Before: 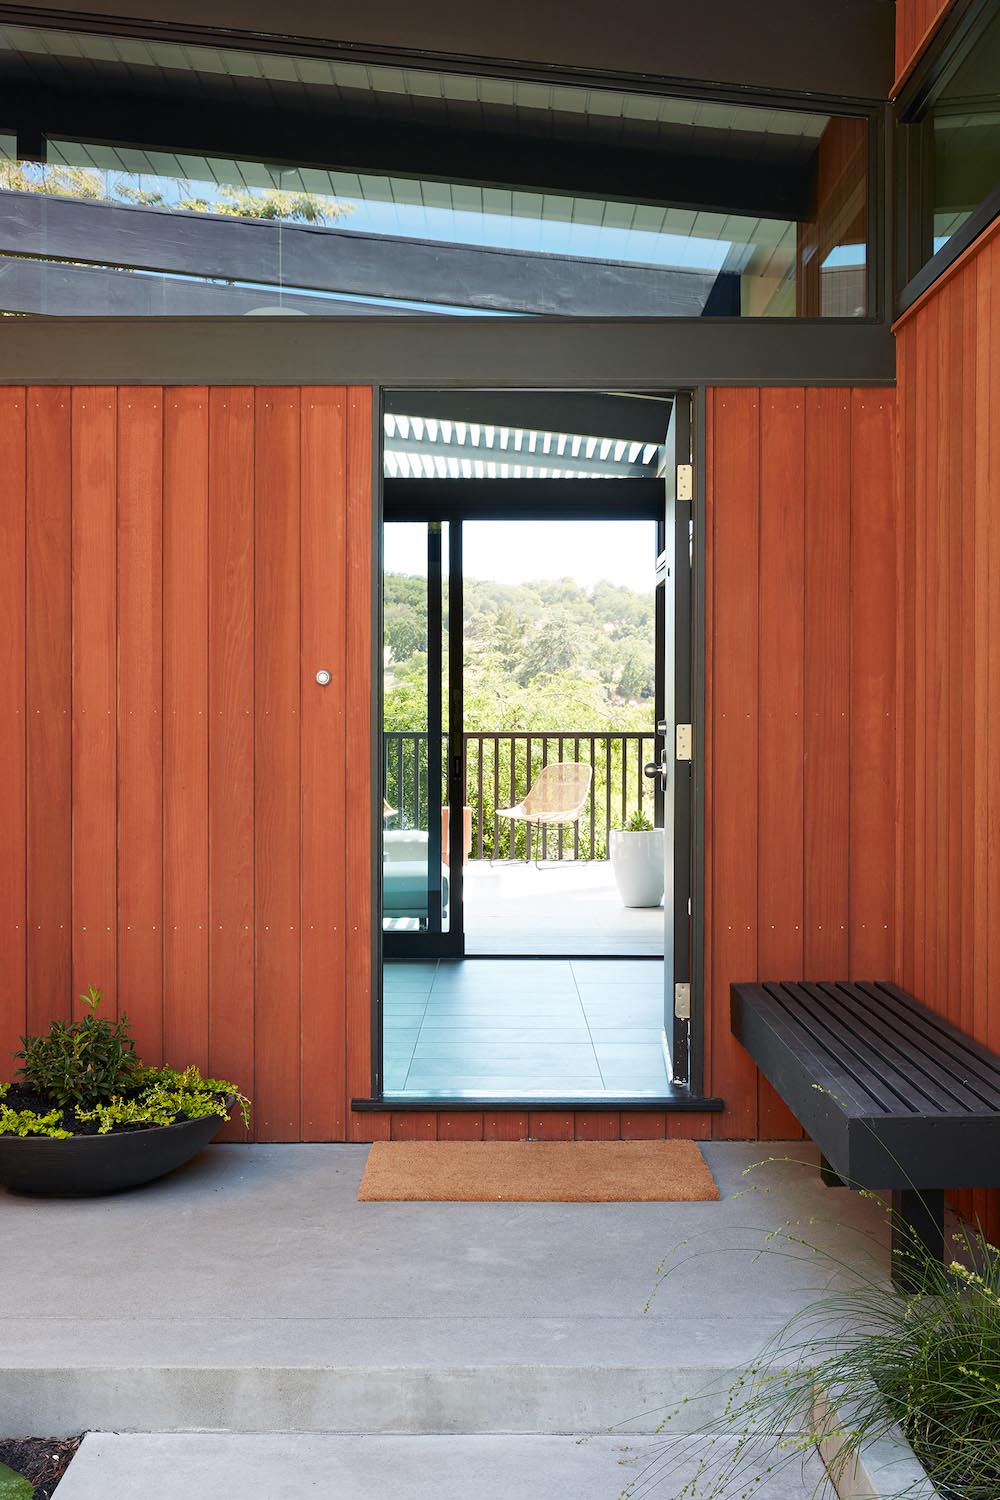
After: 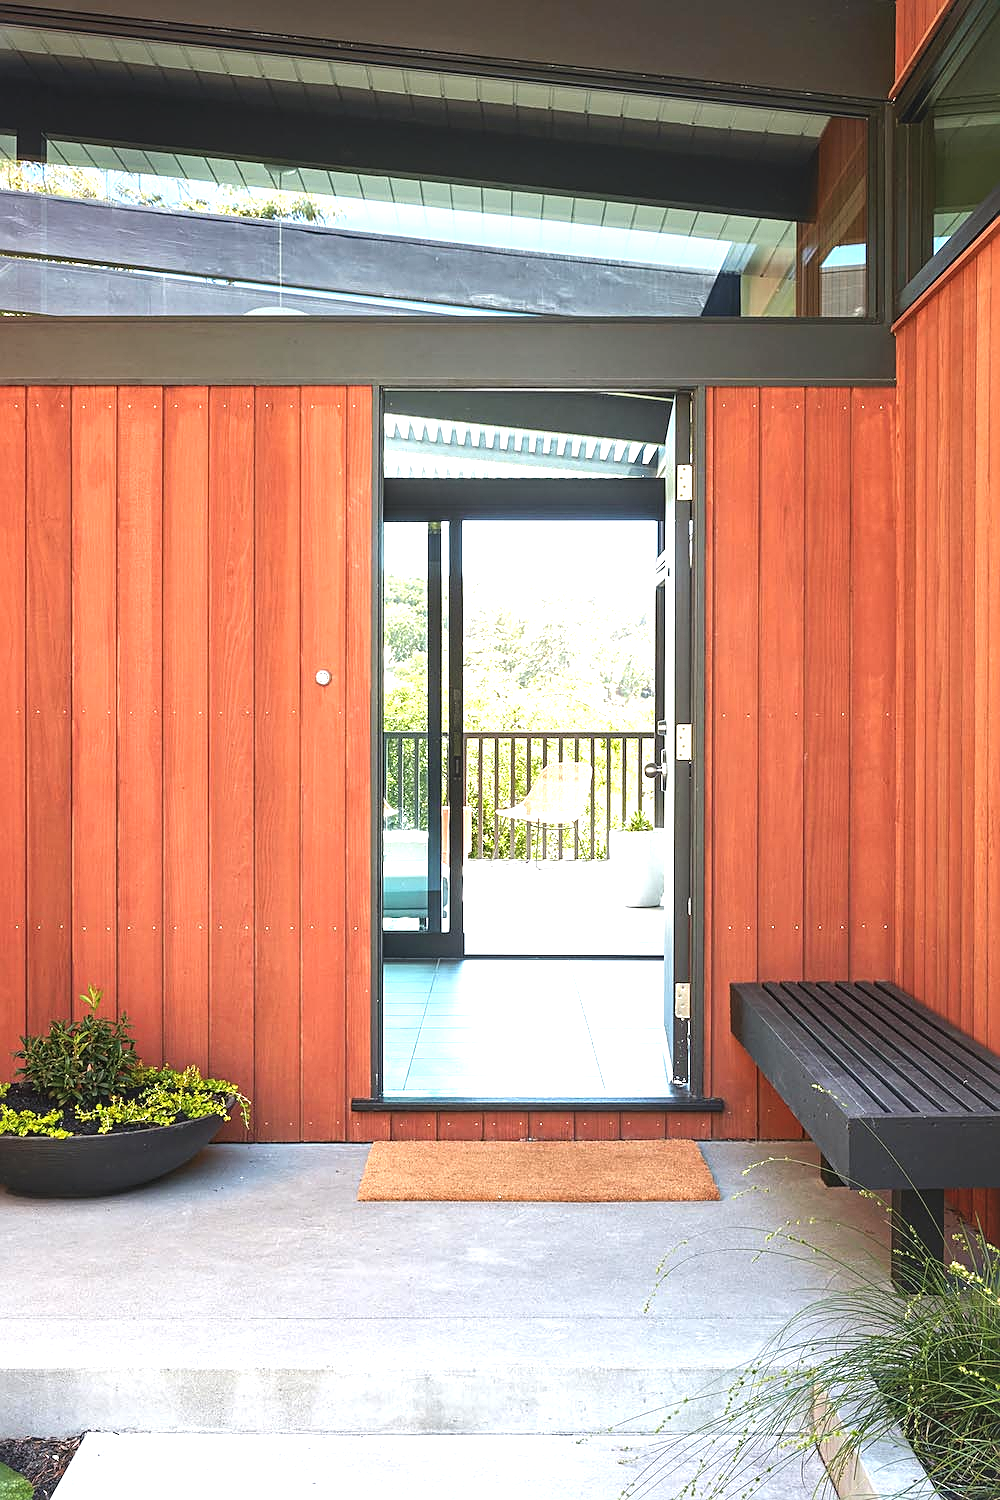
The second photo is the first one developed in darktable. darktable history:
sharpen: on, module defaults
exposure: black level correction -0.005, exposure 1.008 EV, compensate highlight preservation false
local contrast: on, module defaults
